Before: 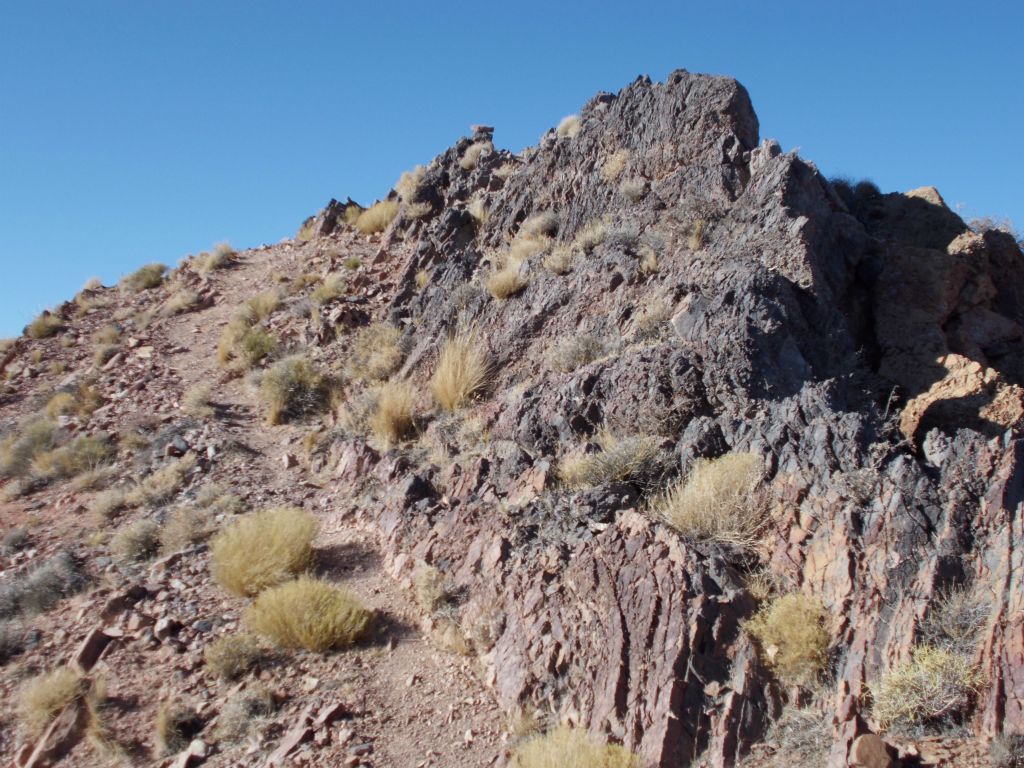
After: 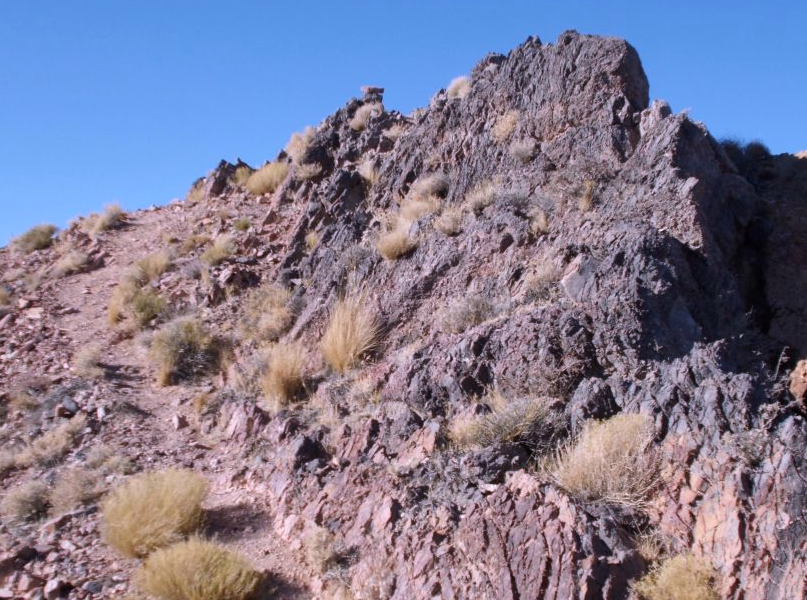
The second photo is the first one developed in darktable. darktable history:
white balance: red 1.066, blue 1.119
tone equalizer: on, module defaults
crop and rotate: left 10.77%, top 5.1%, right 10.41%, bottom 16.76%
